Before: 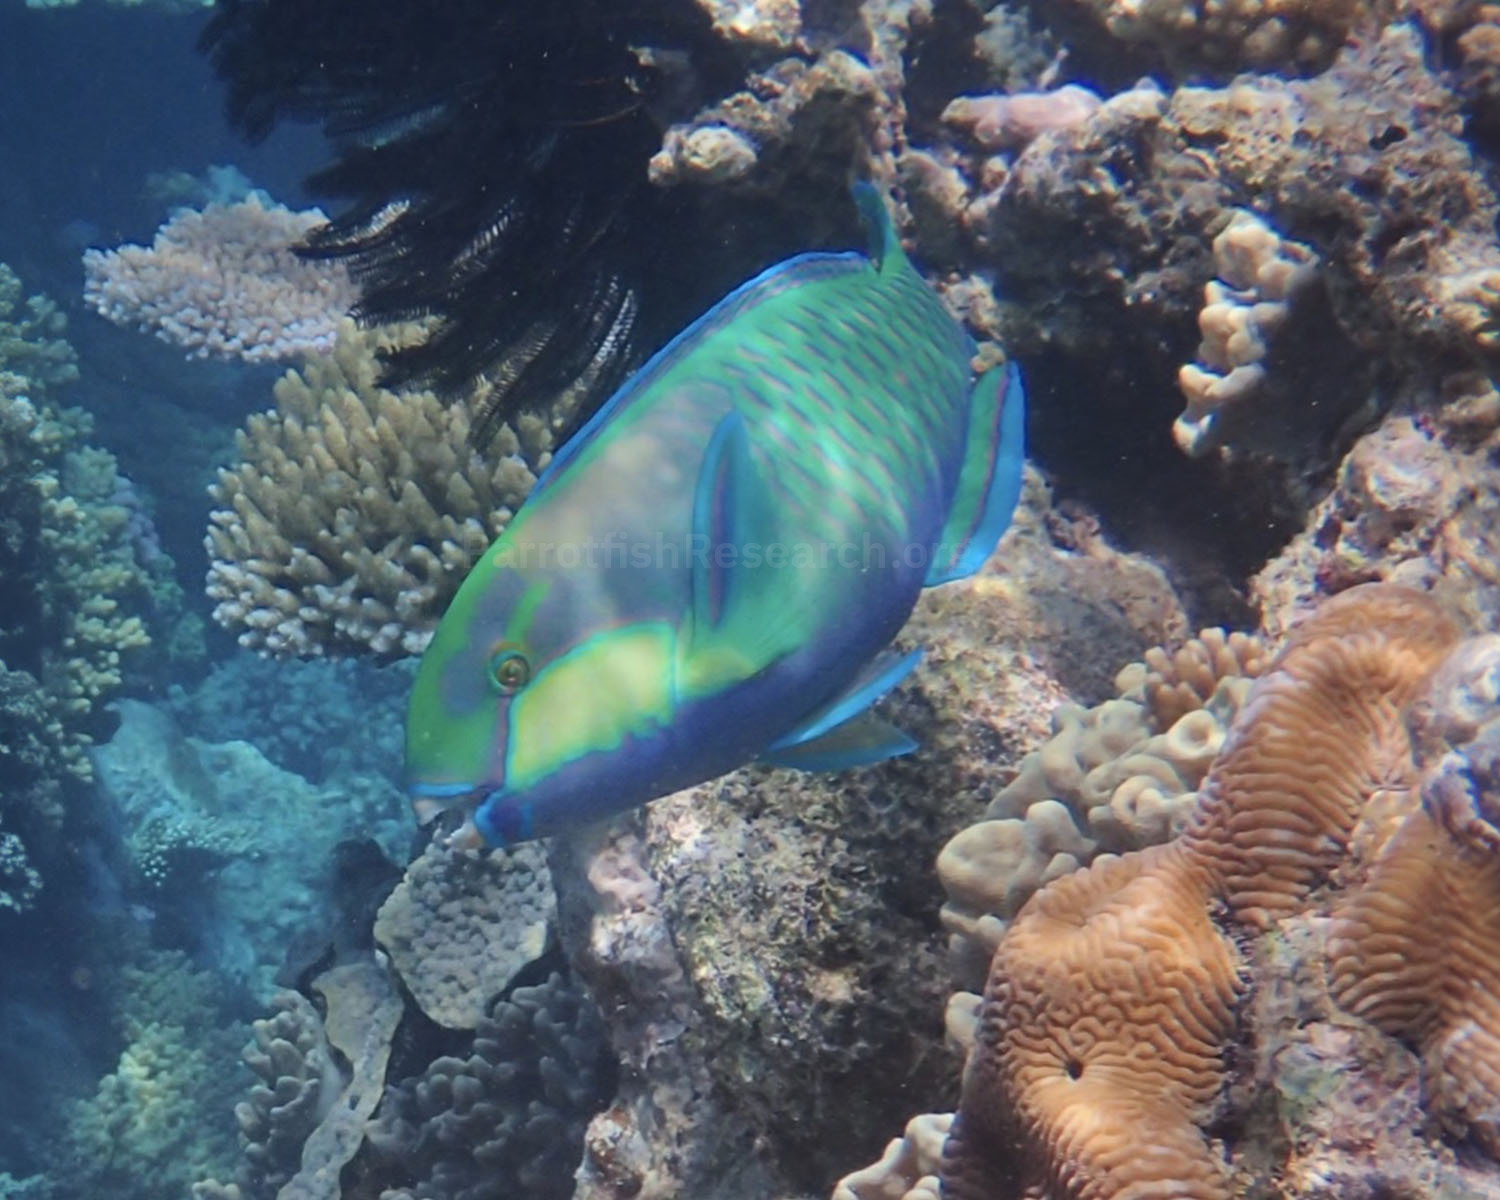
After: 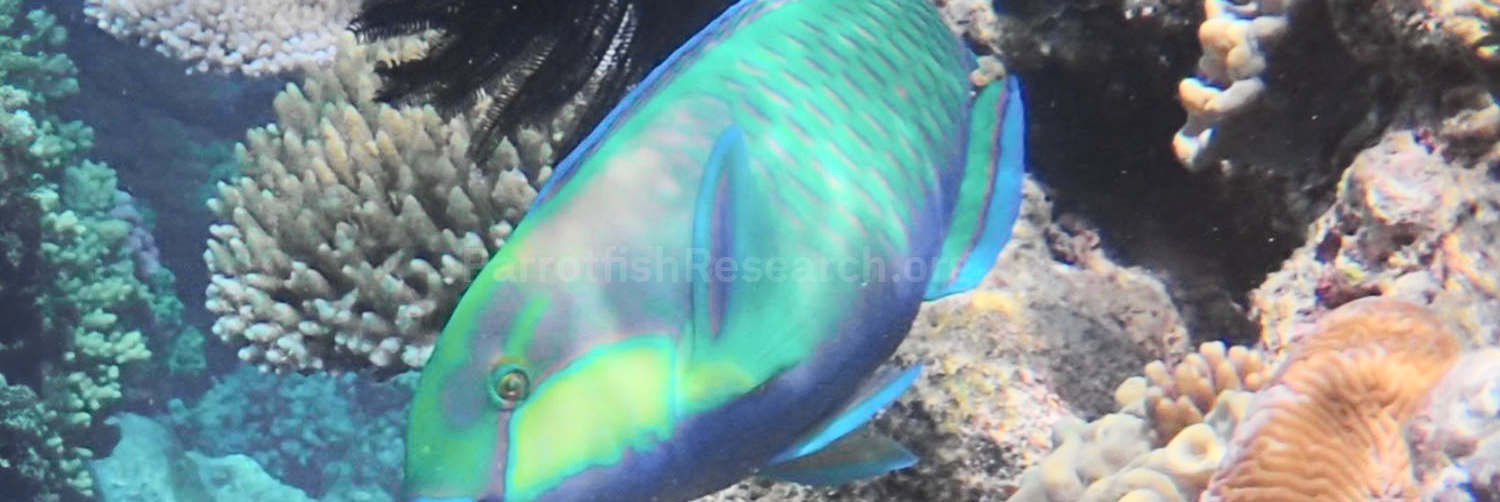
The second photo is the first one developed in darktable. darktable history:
tone curve: curves: ch0 [(0, 0) (0.055, 0.05) (0.258, 0.287) (0.434, 0.526) (0.517, 0.648) (0.745, 0.874) (1, 1)]; ch1 [(0, 0) (0.346, 0.307) (0.418, 0.383) (0.46, 0.439) (0.482, 0.493) (0.502, 0.503) (0.517, 0.514) (0.55, 0.561) (0.588, 0.603) (0.646, 0.688) (1, 1)]; ch2 [(0, 0) (0.346, 0.34) (0.431, 0.45) (0.485, 0.499) (0.5, 0.503) (0.527, 0.525) (0.545, 0.562) (0.679, 0.706) (1, 1)], color space Lab, independent channels, preserve colors none
crop and rotate: top 23.84%, bottom 34.294%
shadows and highlights: shadows -40.15, highlights 62.88, soften with gaussian
